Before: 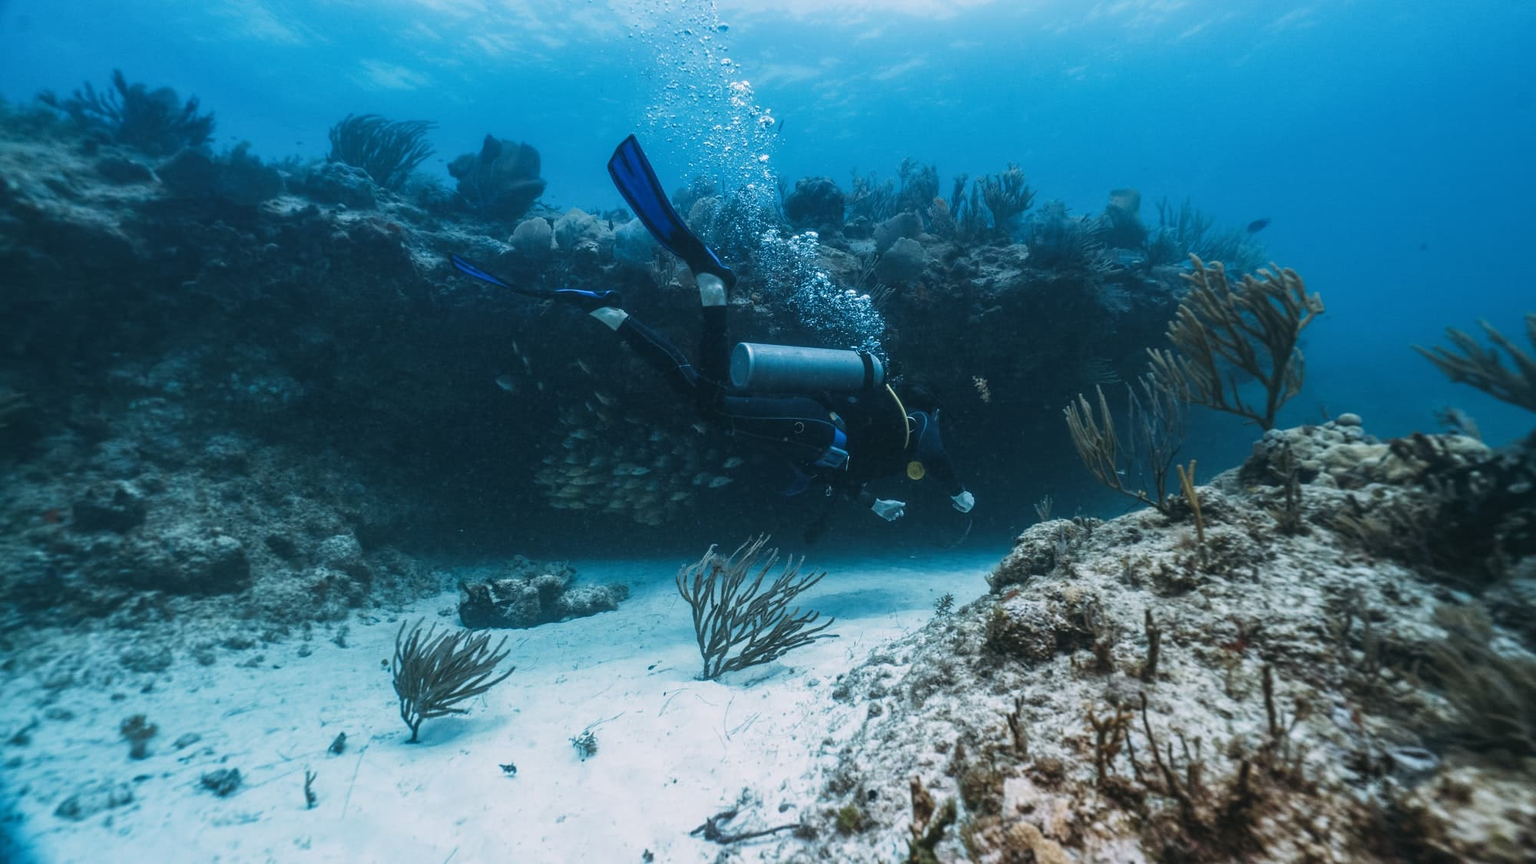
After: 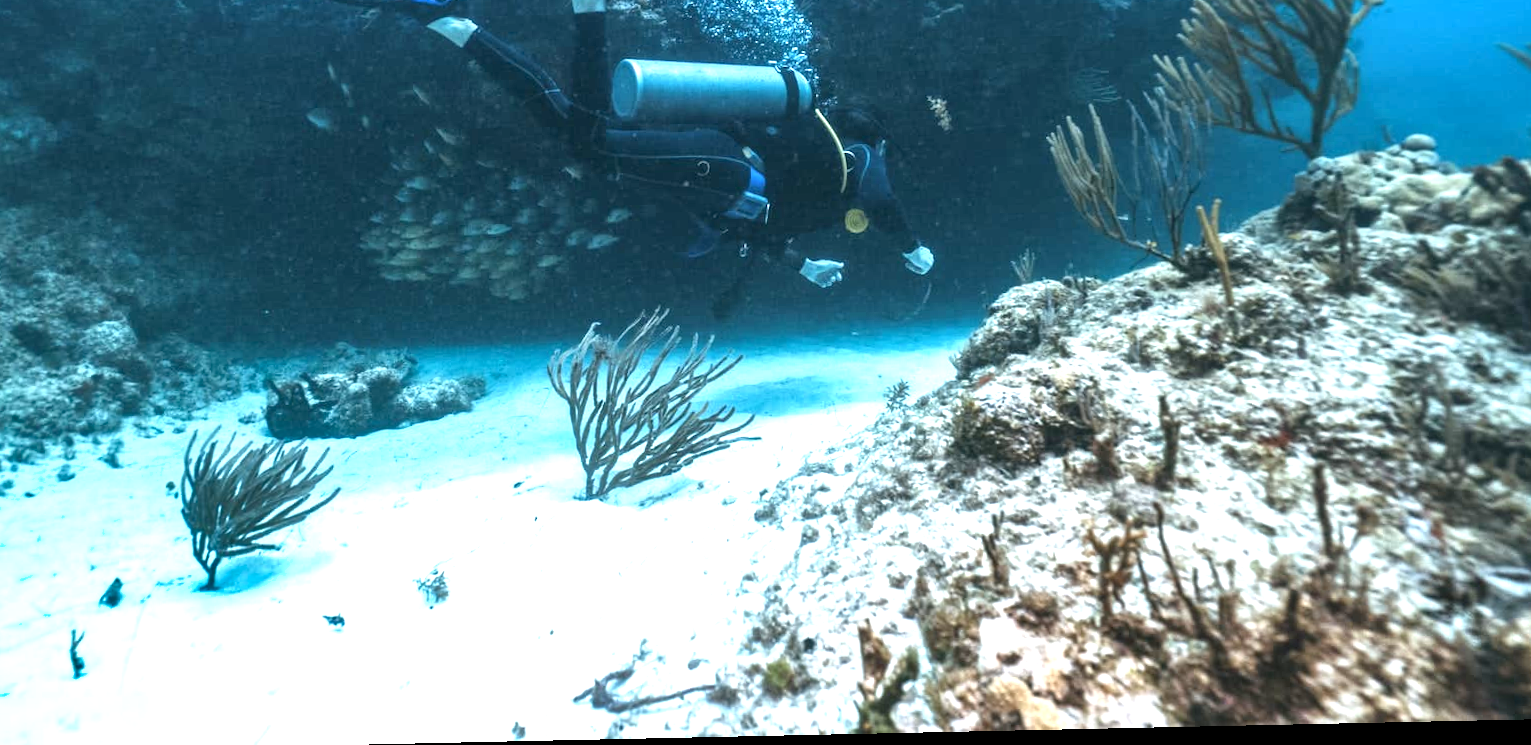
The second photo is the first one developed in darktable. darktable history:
rotate and perspective: rotation -1.24°, automatic cropping off
exposure: black level correction 0.001, exposure 1.398 EV, compensate exposure bias true, compensate highlight preservation false
crop and rotate: left 17.299%, top 35.115%, right 7.015%, bottom 1.024%
local contrast: mode bilateral grid, contrast 20, coarseness 50, detail 120%, midtone range 0.2
shadows and highlights: radius 337.17, shadows 29.01, soften with gaussian
